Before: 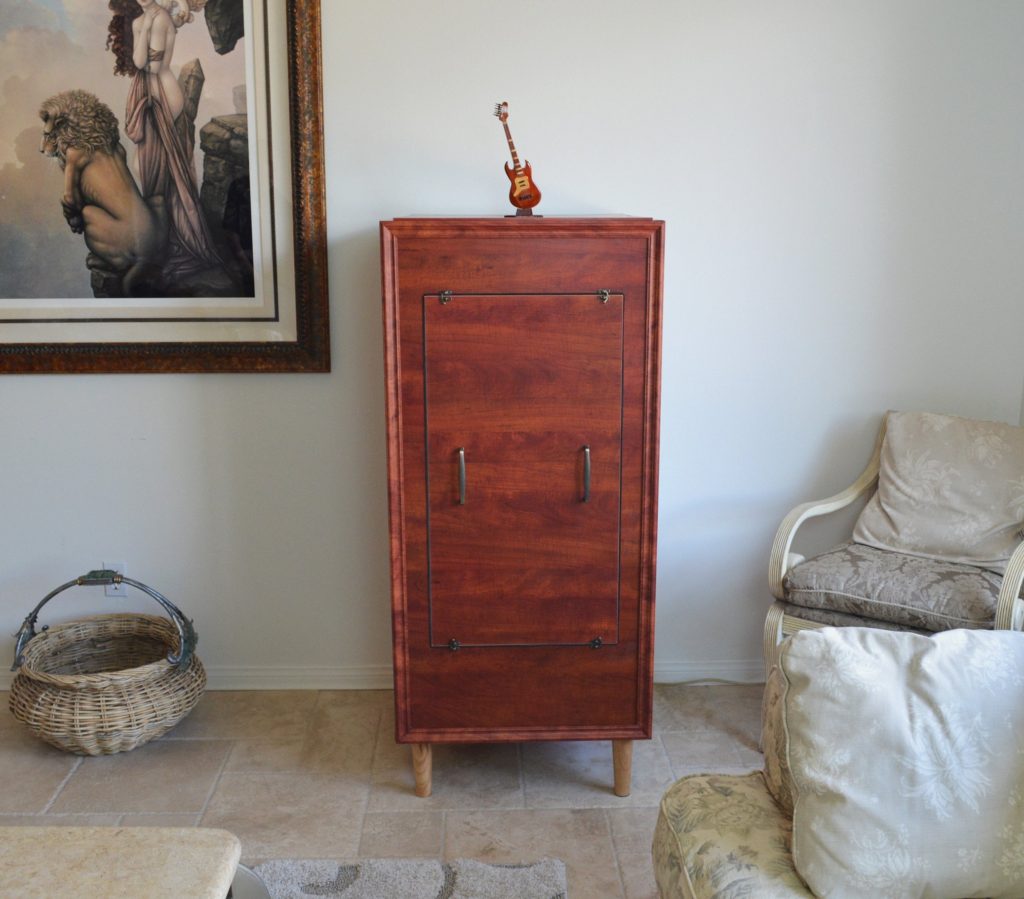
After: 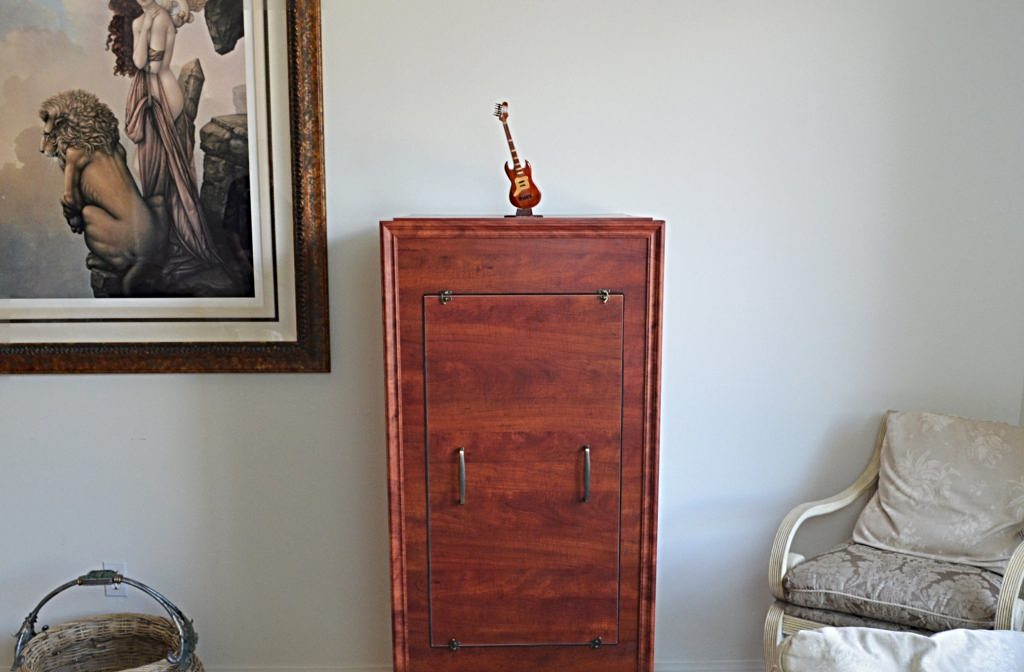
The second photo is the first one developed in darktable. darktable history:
sharpen: radius 4
crop: bottom 24.967%
